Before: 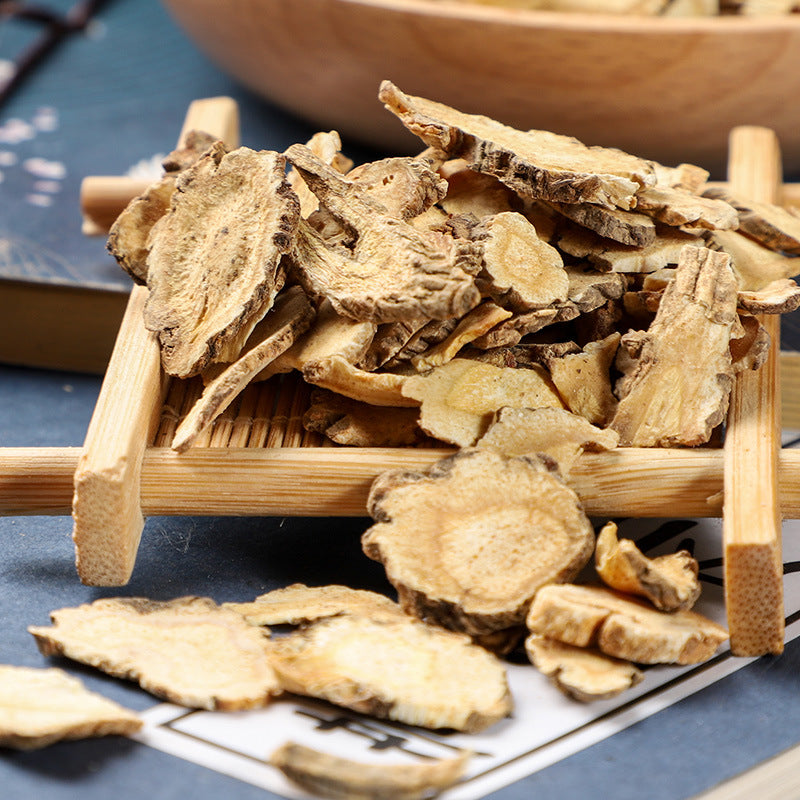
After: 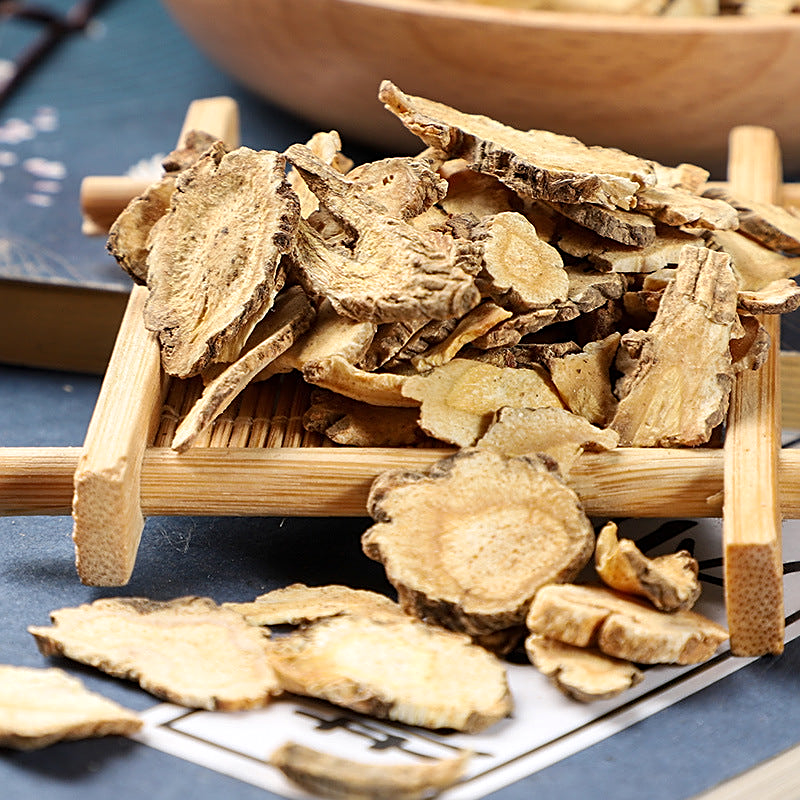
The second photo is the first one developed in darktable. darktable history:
sharpen: amount 0.497
exposure: exposure 0.073 EV, compensate highlight preservation false
